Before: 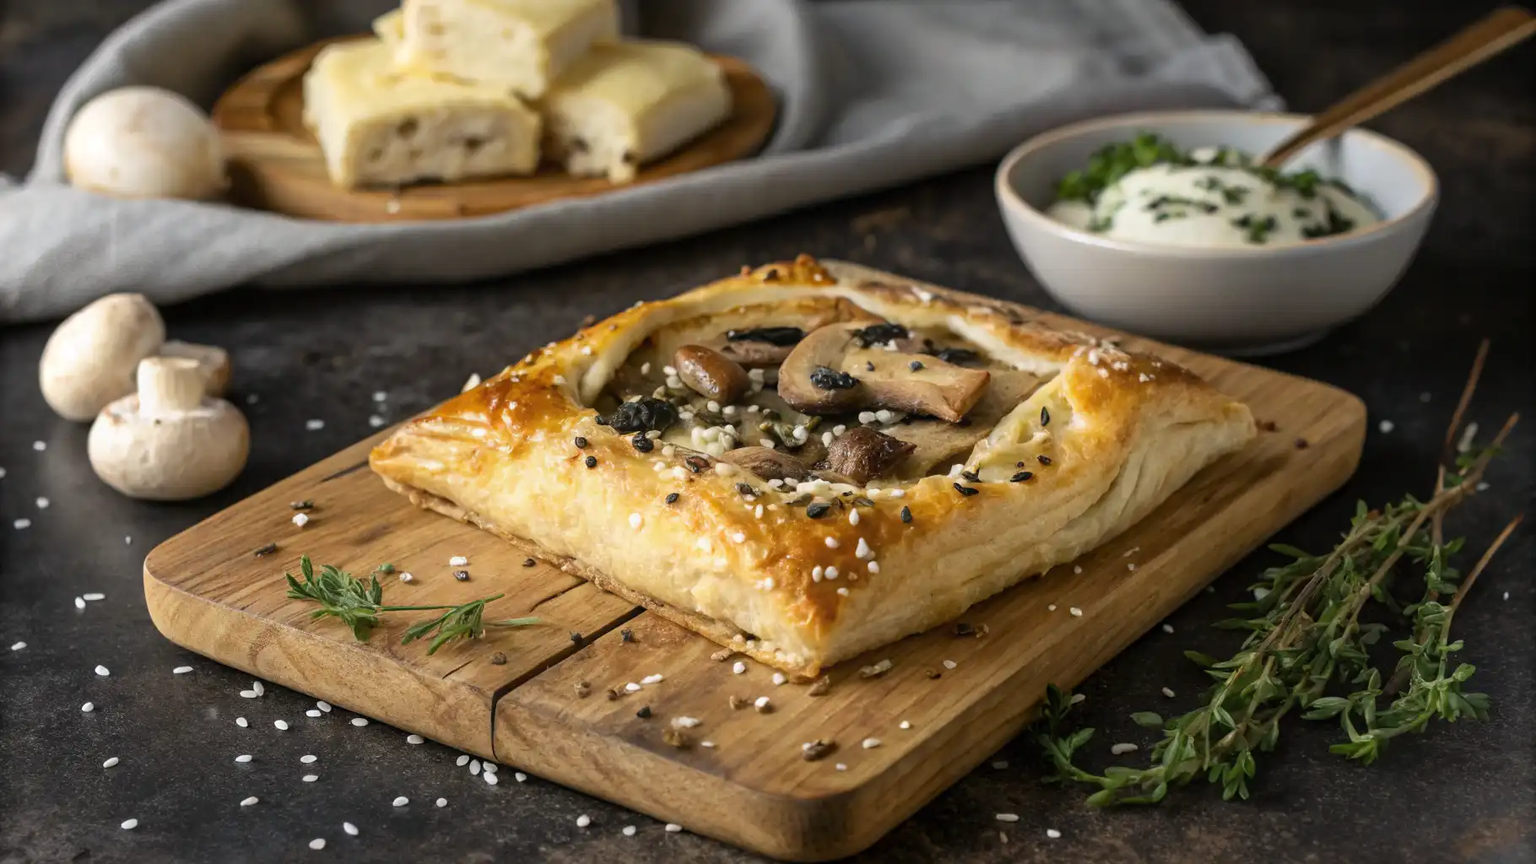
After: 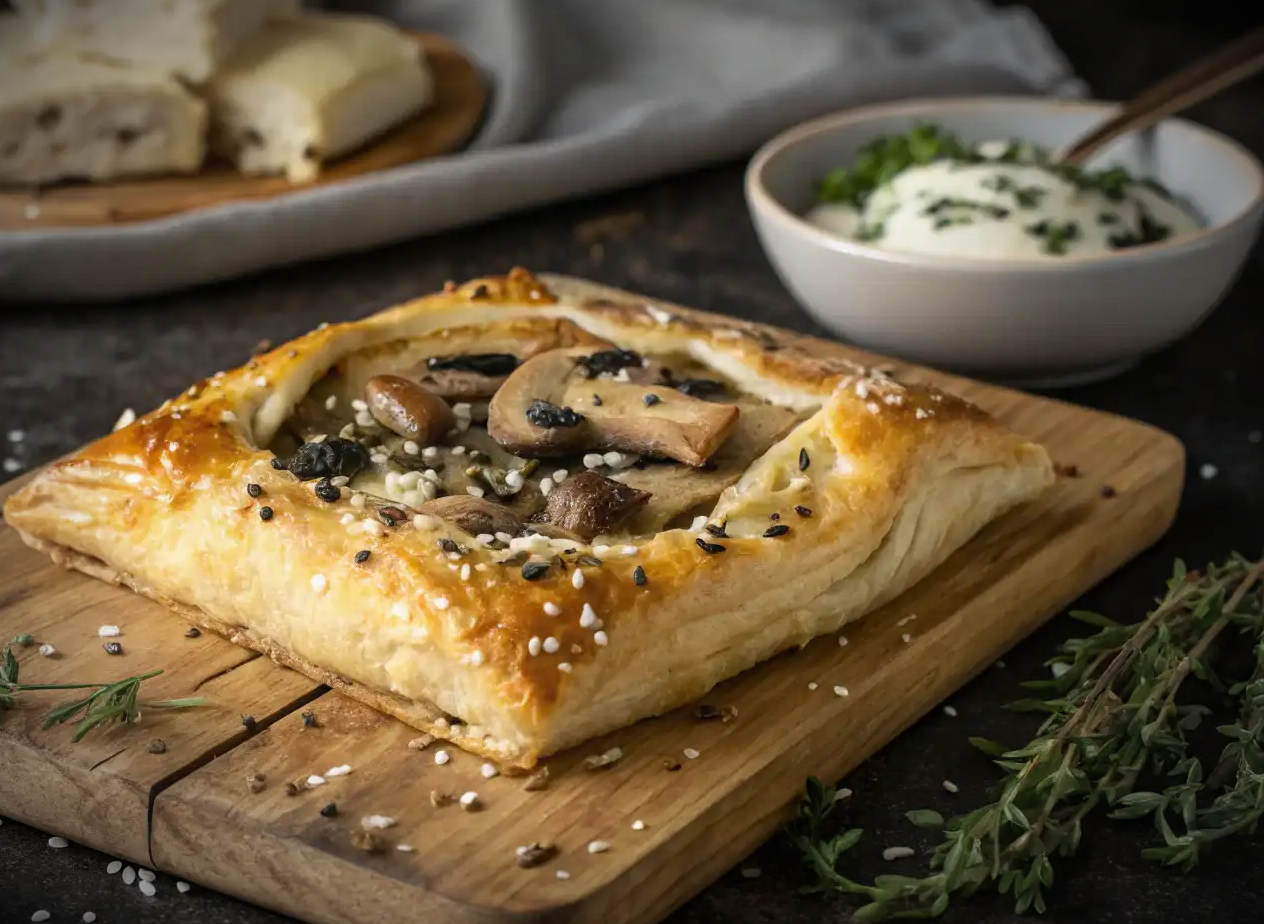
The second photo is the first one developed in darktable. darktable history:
vignetting: fall-off radius 59.68%, brightness -0.884, automatic ratio true
crop and rotate: left 23.859%, top 3.414%, right 6.67%, bottom 6.258%
